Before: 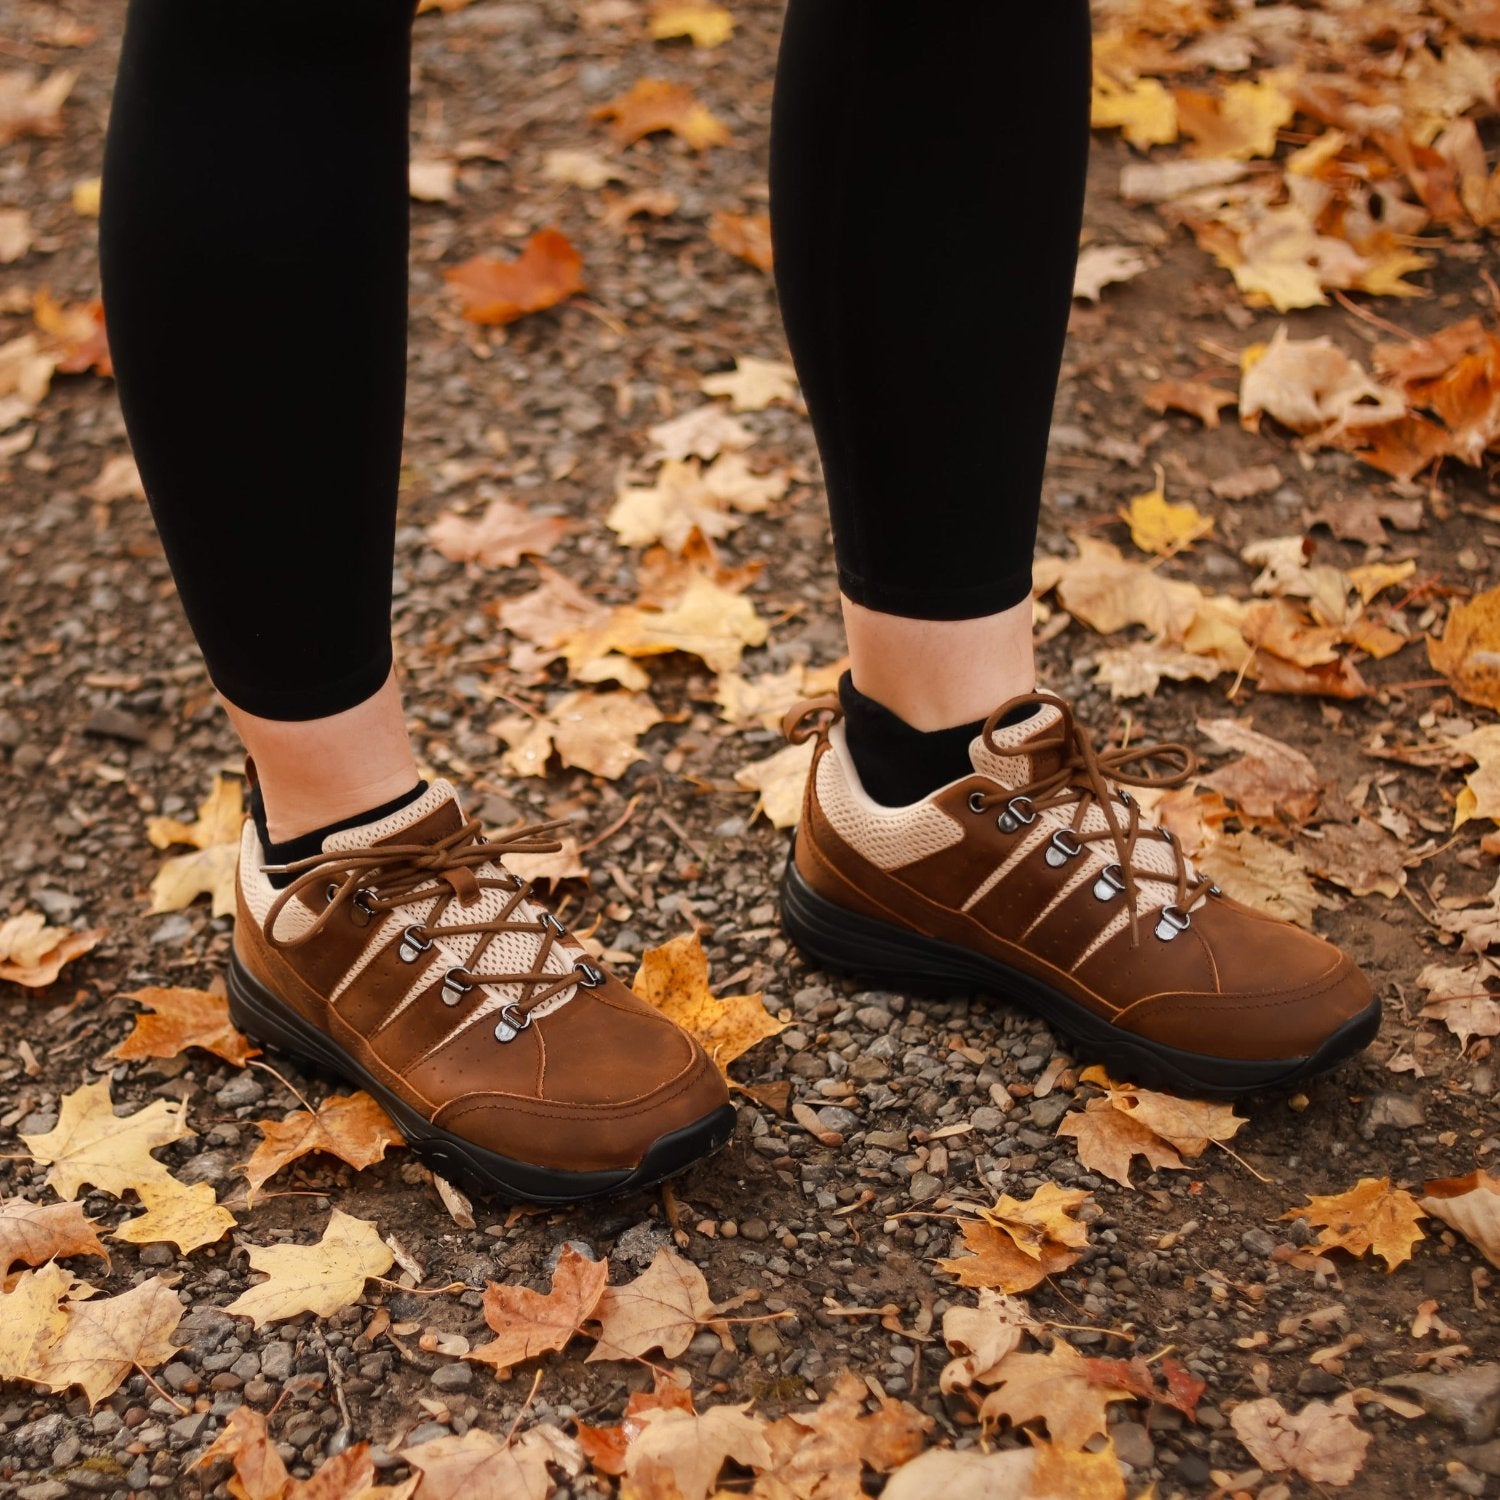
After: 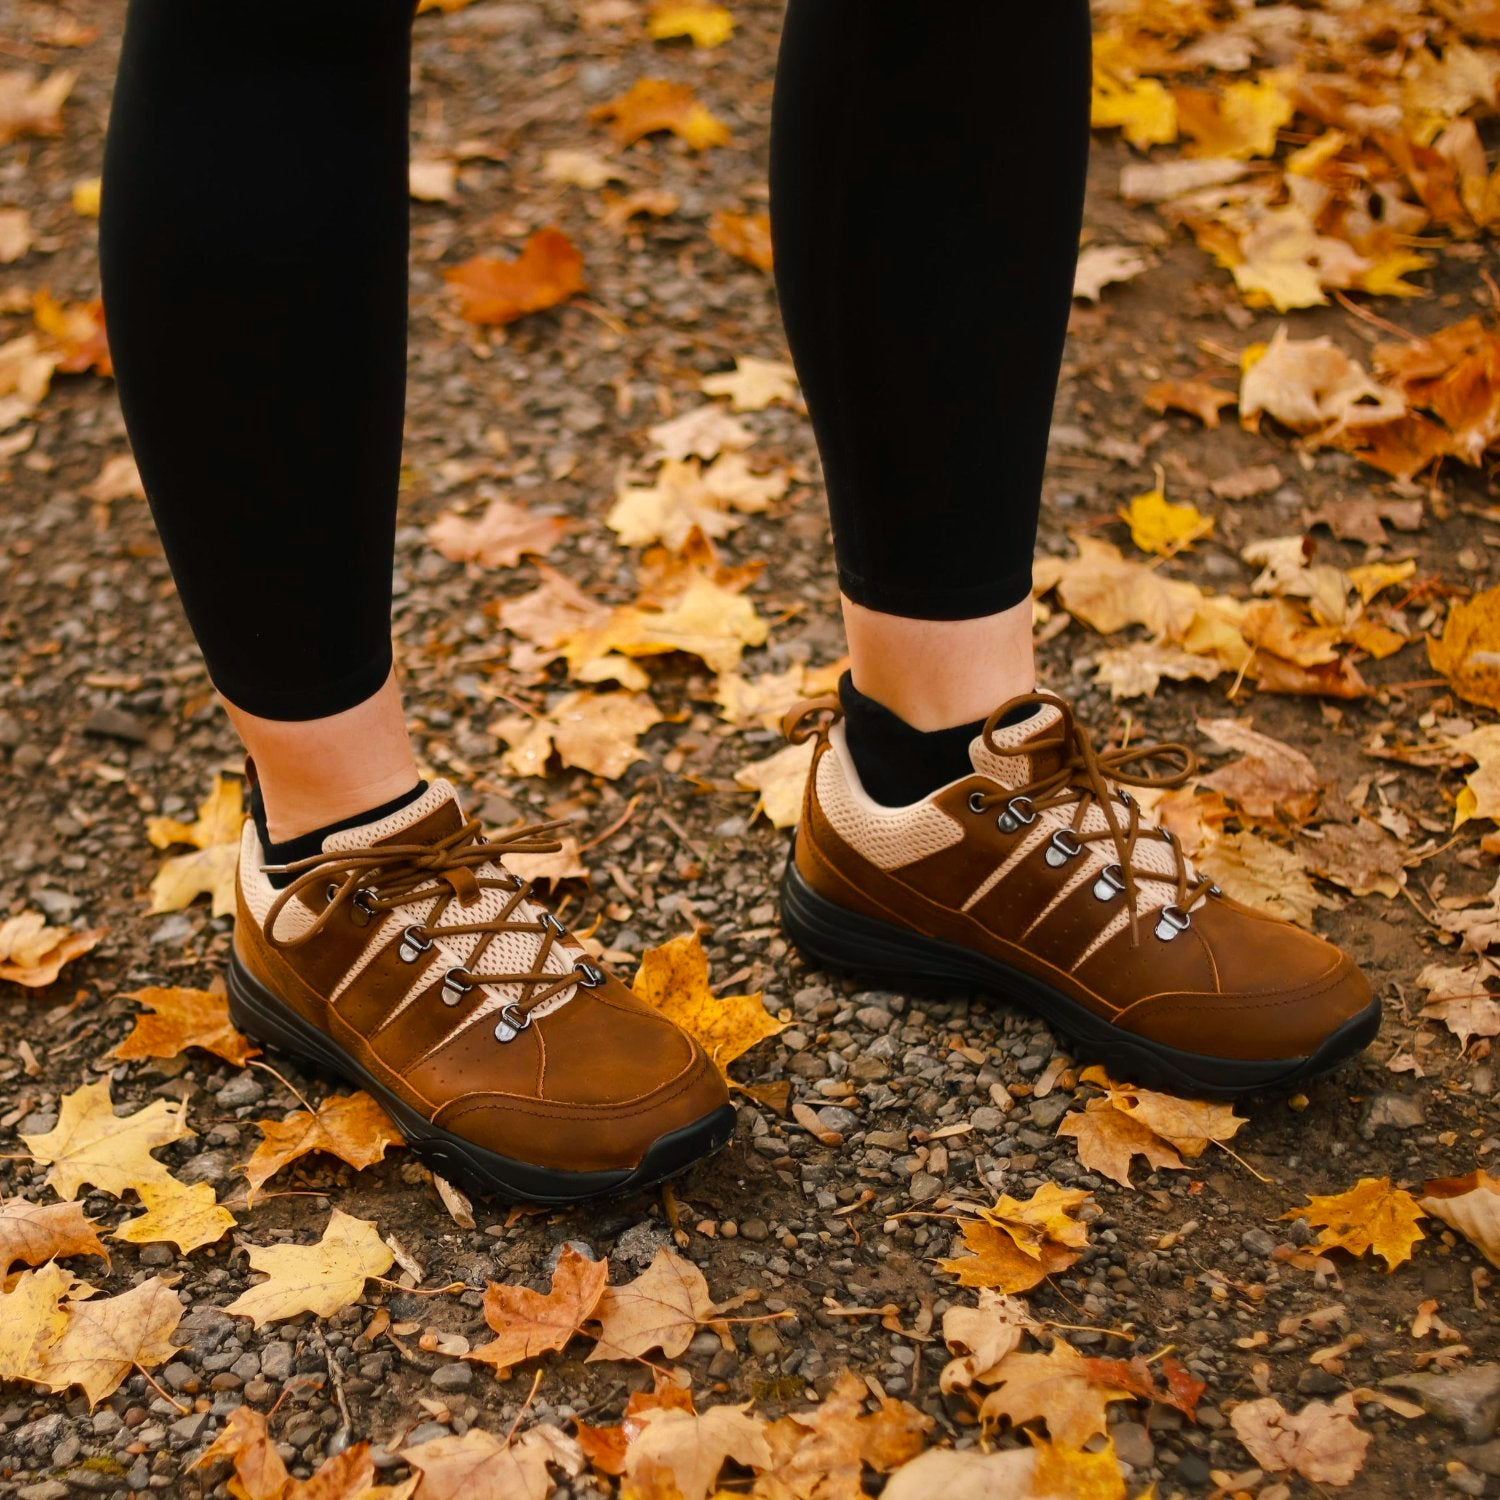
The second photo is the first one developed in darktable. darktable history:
color balance rgb: shadows lift › luminance -7.427%, shadows lift › chroma 2.127%, shadows lift › hue 165.28°, perceptual saturation grading › global saturation 25.777%, global vibrance 9.753%
